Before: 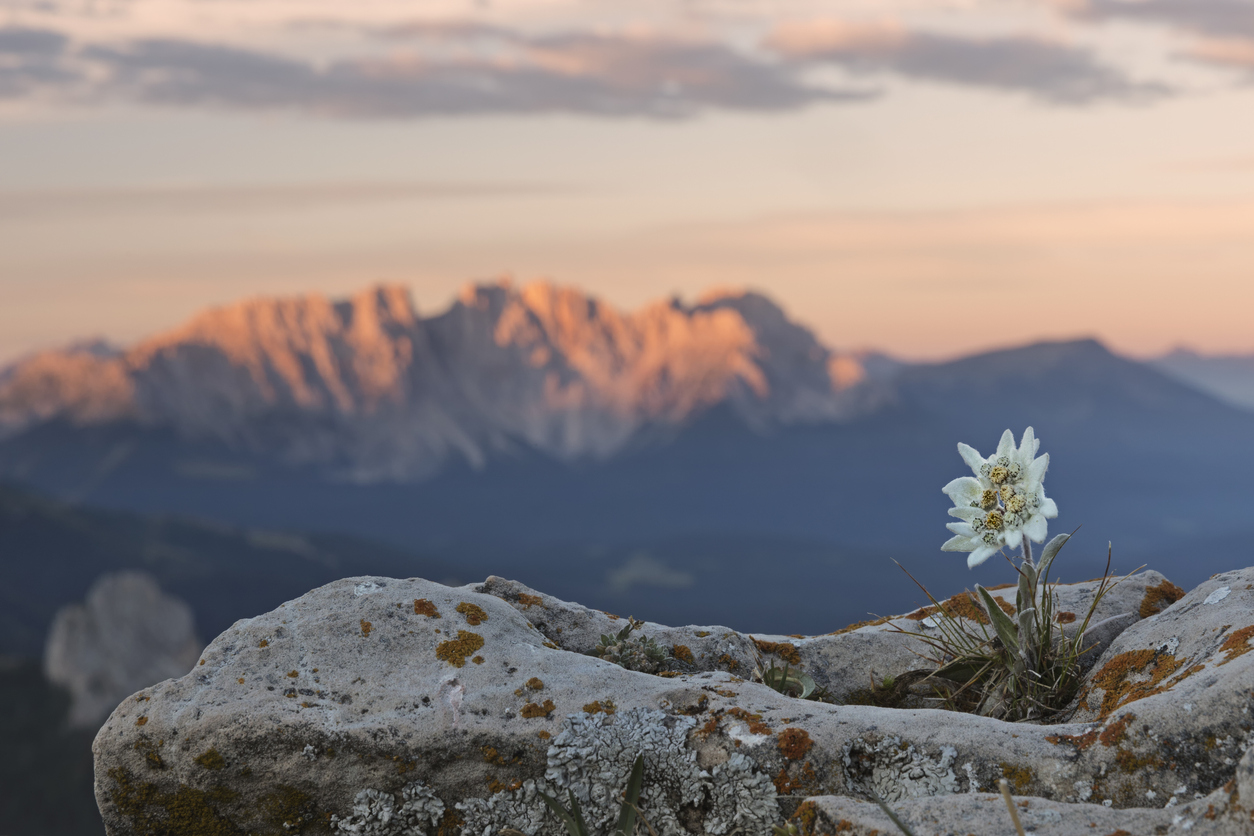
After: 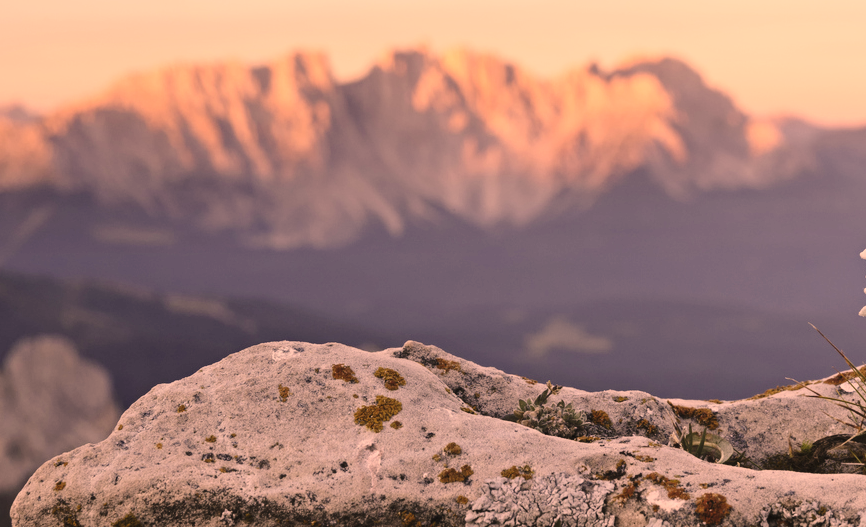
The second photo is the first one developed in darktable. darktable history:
crop: left 6.606%, top 28.169%, right 24.266%, bottom 8.742%
local contrast: mode bilateral grid, contrast 19, coarseness 49, detail 101%, midtone range 0.2
color correction: highlights a* 39.71, highlights b* 39.69, saturation 0.686
base curve: curves: ch0 [(0, 0) (0.028, 0.03) (0.121, 0.232) (0.46, 0.748) (0.859, 0.968) (1, 1)], preserve colors none
